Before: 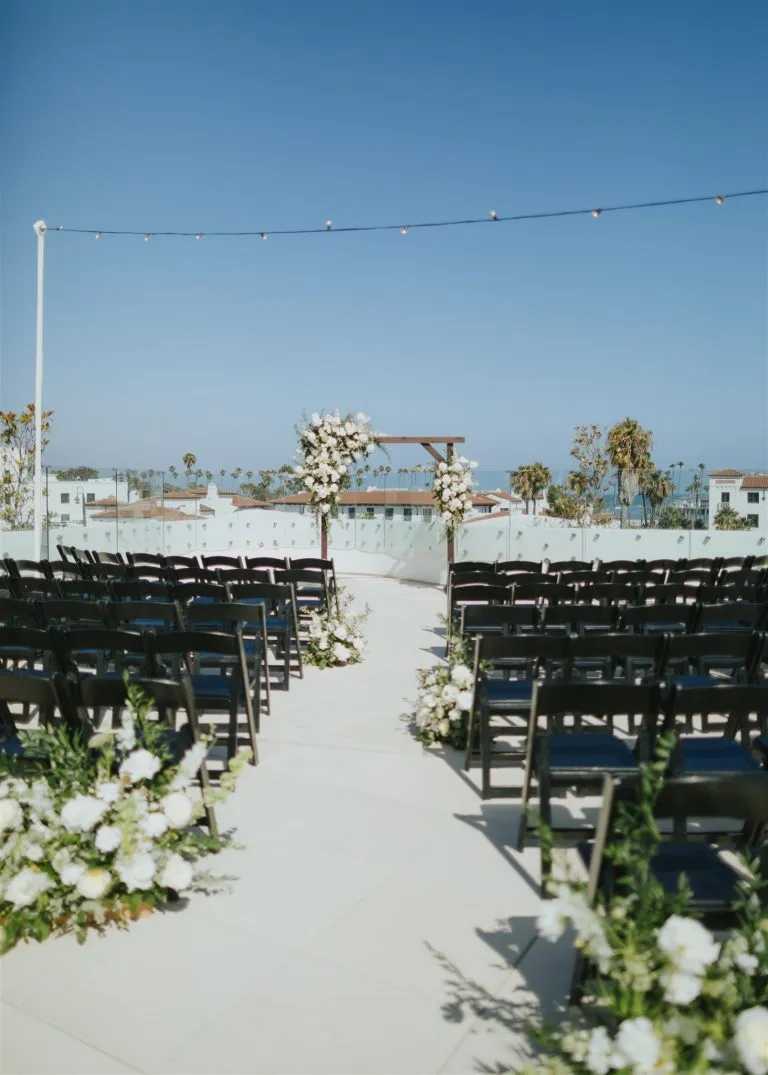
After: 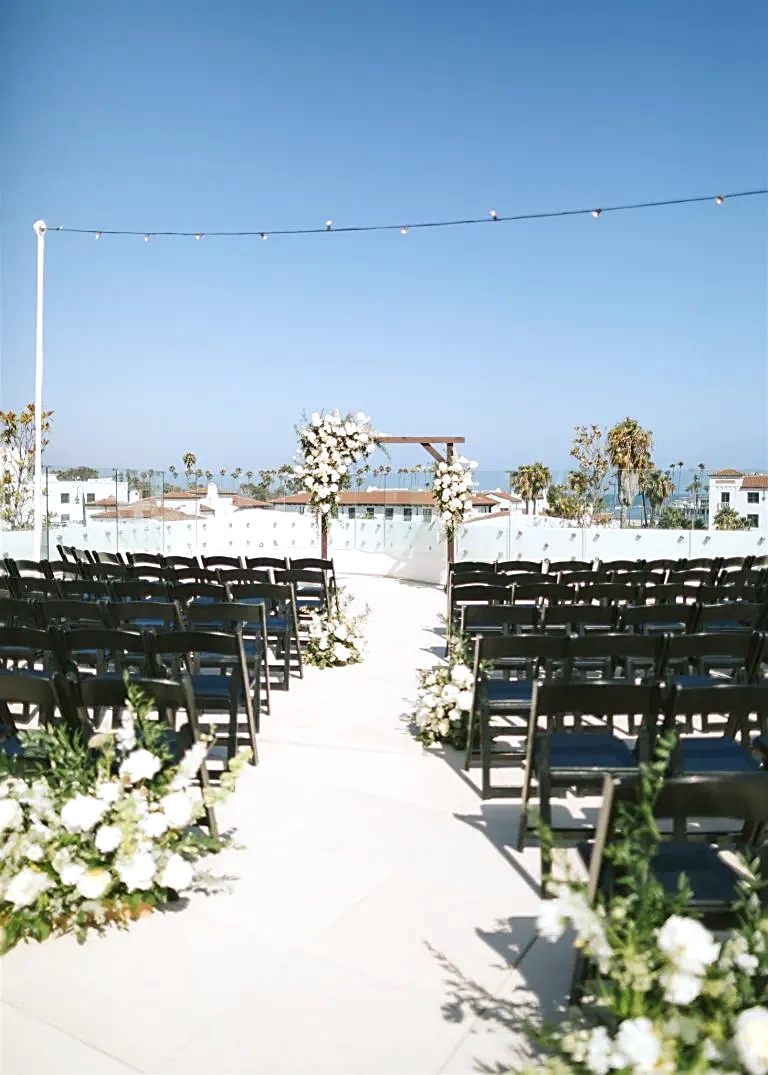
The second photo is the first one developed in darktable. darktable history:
sharpen: on, module defaults
color correction: highlights a* 3.17, highlights b* -1.42, shadows a* -0.076, shadows b* 2.02, saturation 0.981
exposure: exposure 0.602 EV, compensate exposure bias true, compensate highlight preservation false
